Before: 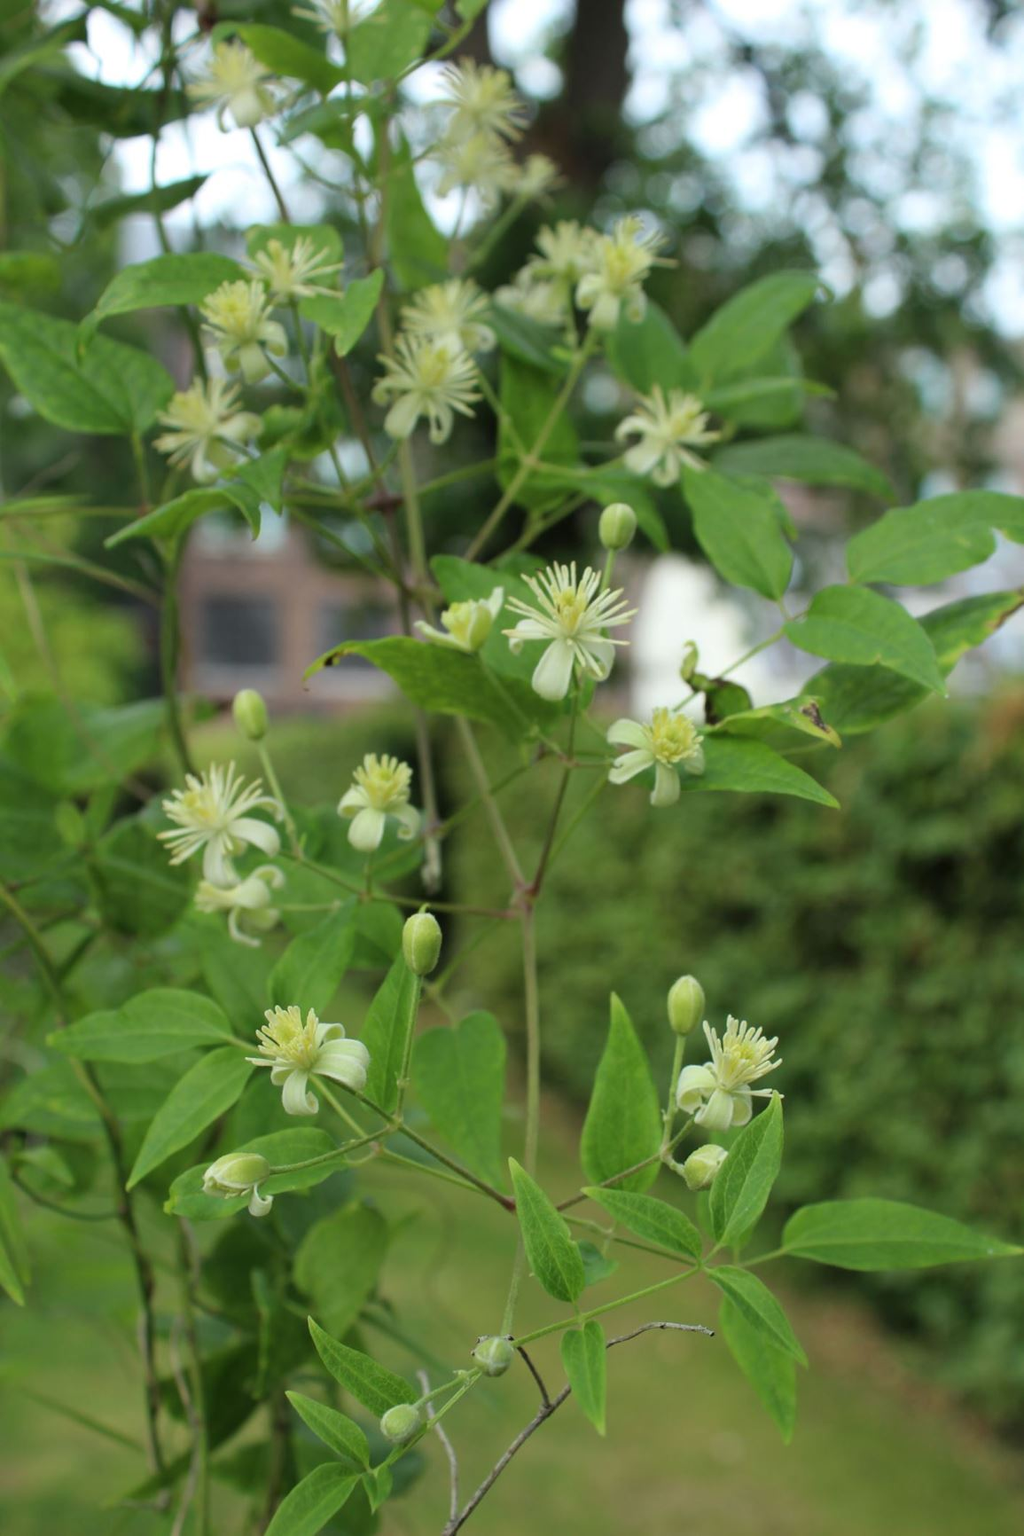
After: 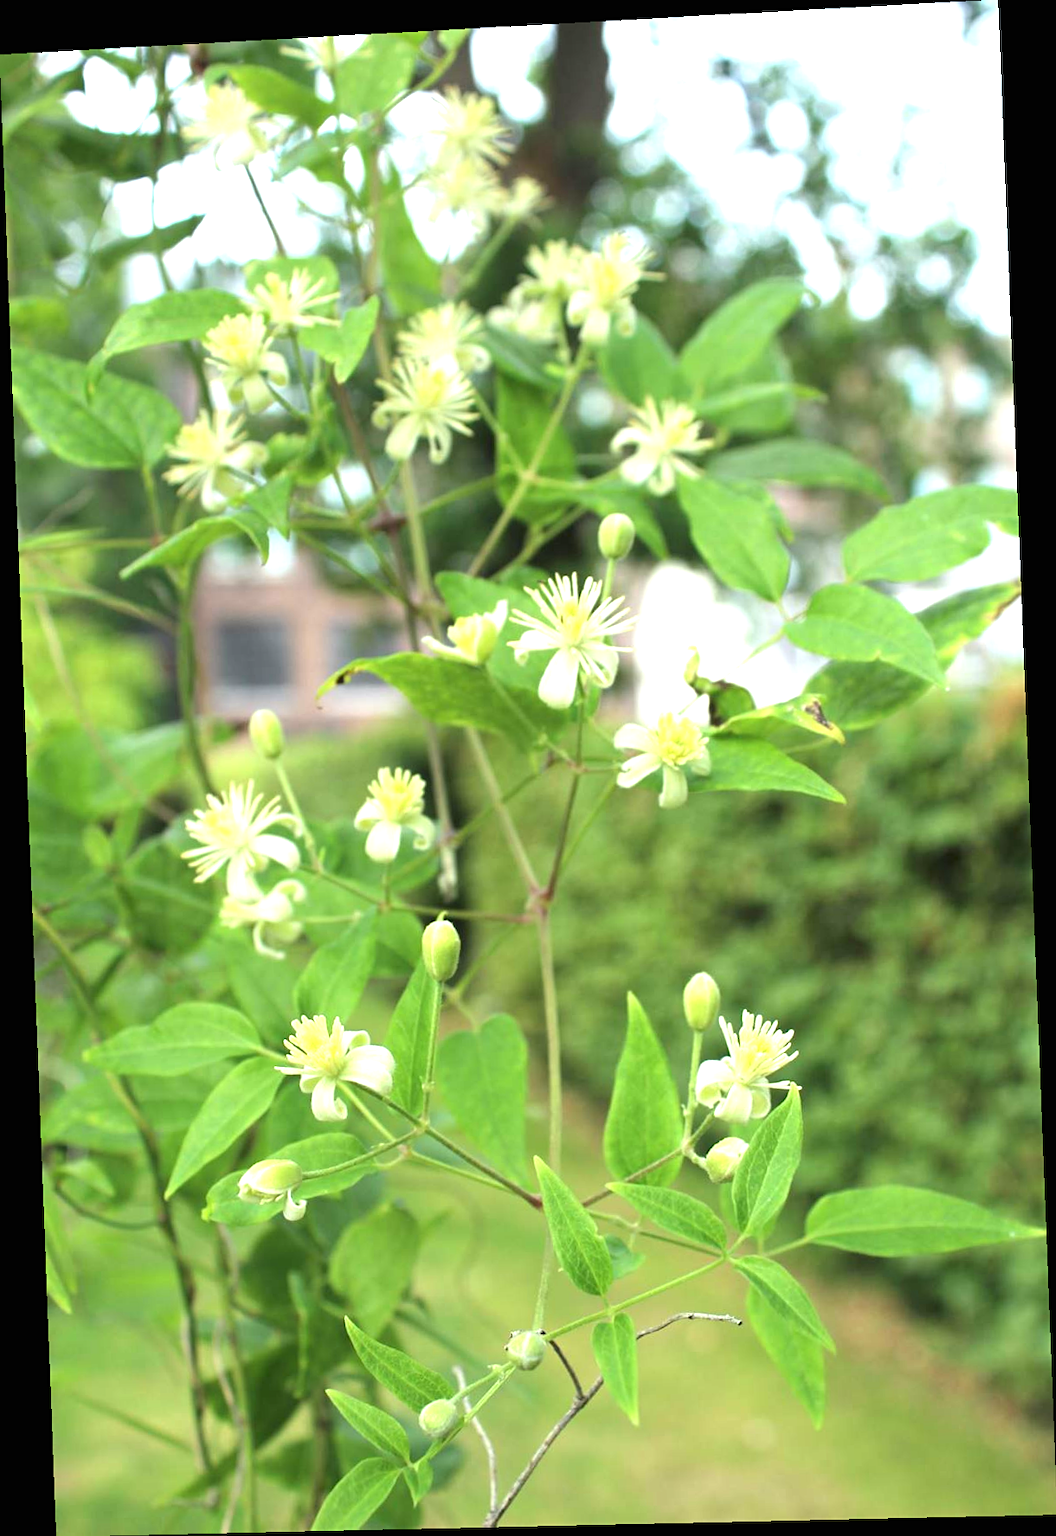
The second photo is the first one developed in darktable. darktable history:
rotate and perspective: rotation -2.22°, lens shift (horizontal) -0.022, automatic cropping off
sharpen: amount 0.2
exposure: black level correction 0, exposure 1.45 EV, compensate exposure bias true, compensate highlight preservation false
